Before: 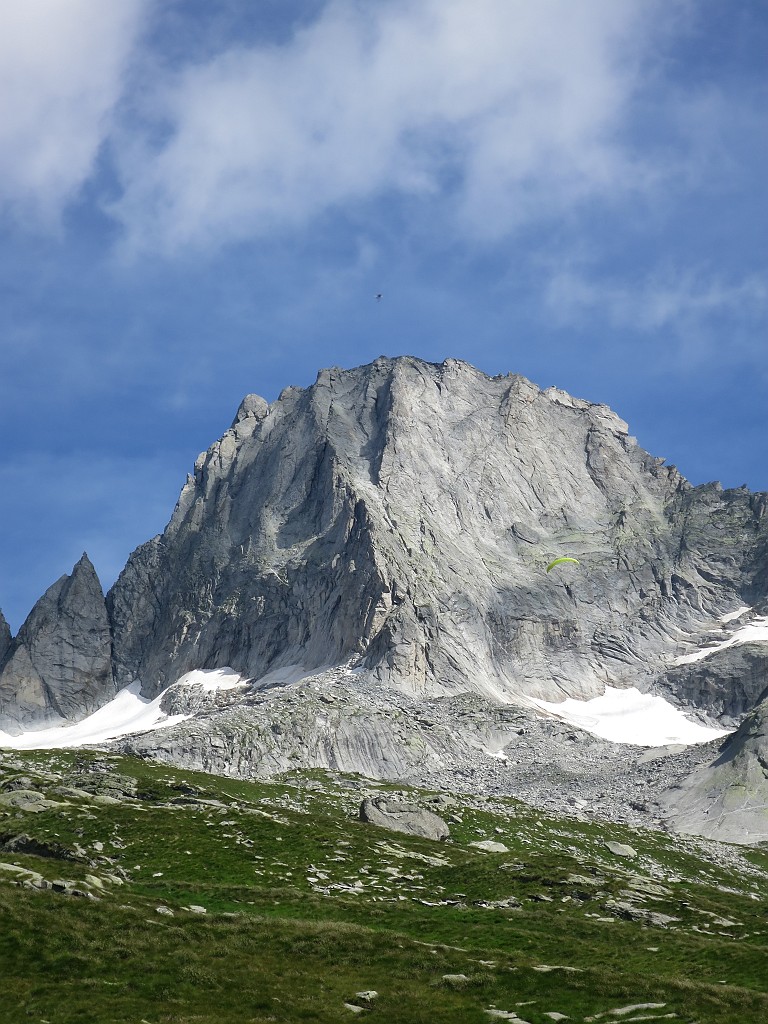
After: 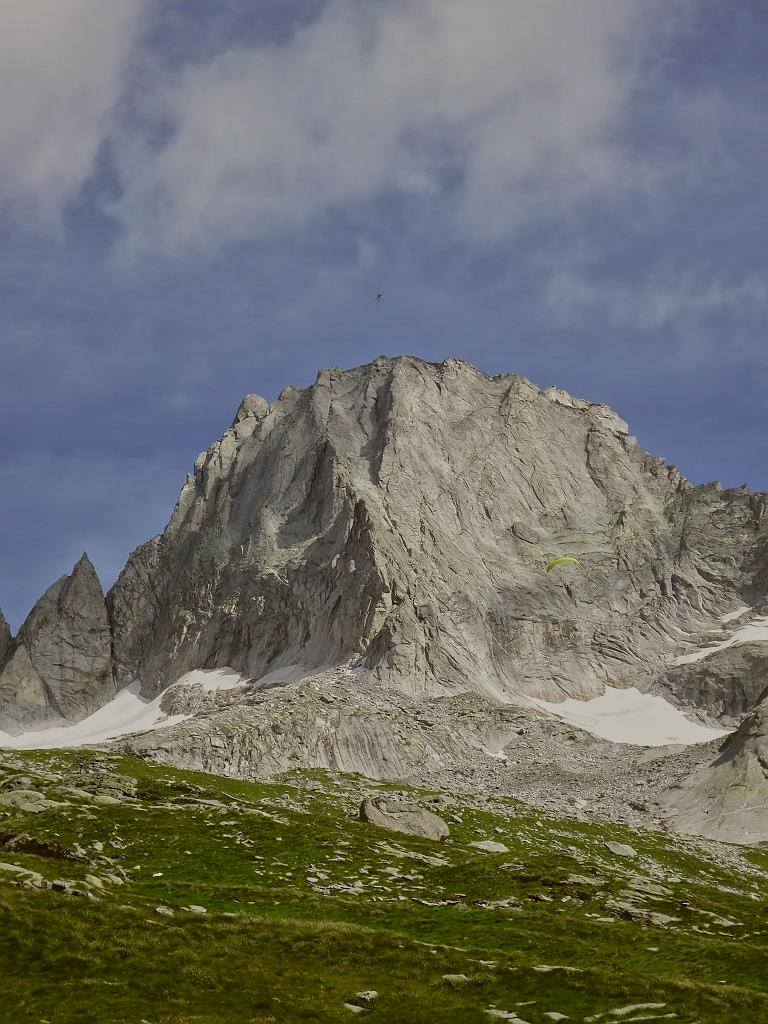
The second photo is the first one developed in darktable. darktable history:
tone equalizer: -8 EV -0.002 EV, -7 EV 0.005 EV, -6 EV -0.008 EV, -5 EV 0.007 EV, -4 EV -0.042 EV, -3 EV -0.233 EV, -2 EV -0.662 EV, -1 EV -0.983 EV, +0 EV -0.969 EV, smoothing diameter 2%, edges refinement/feathering 20, mask exposure compensation -1.57 EV, filter diffusion 5
color correction: highlights a* -0.482, highlights b* 0.161, shadows a* 4.66, shadows b* 20.72
